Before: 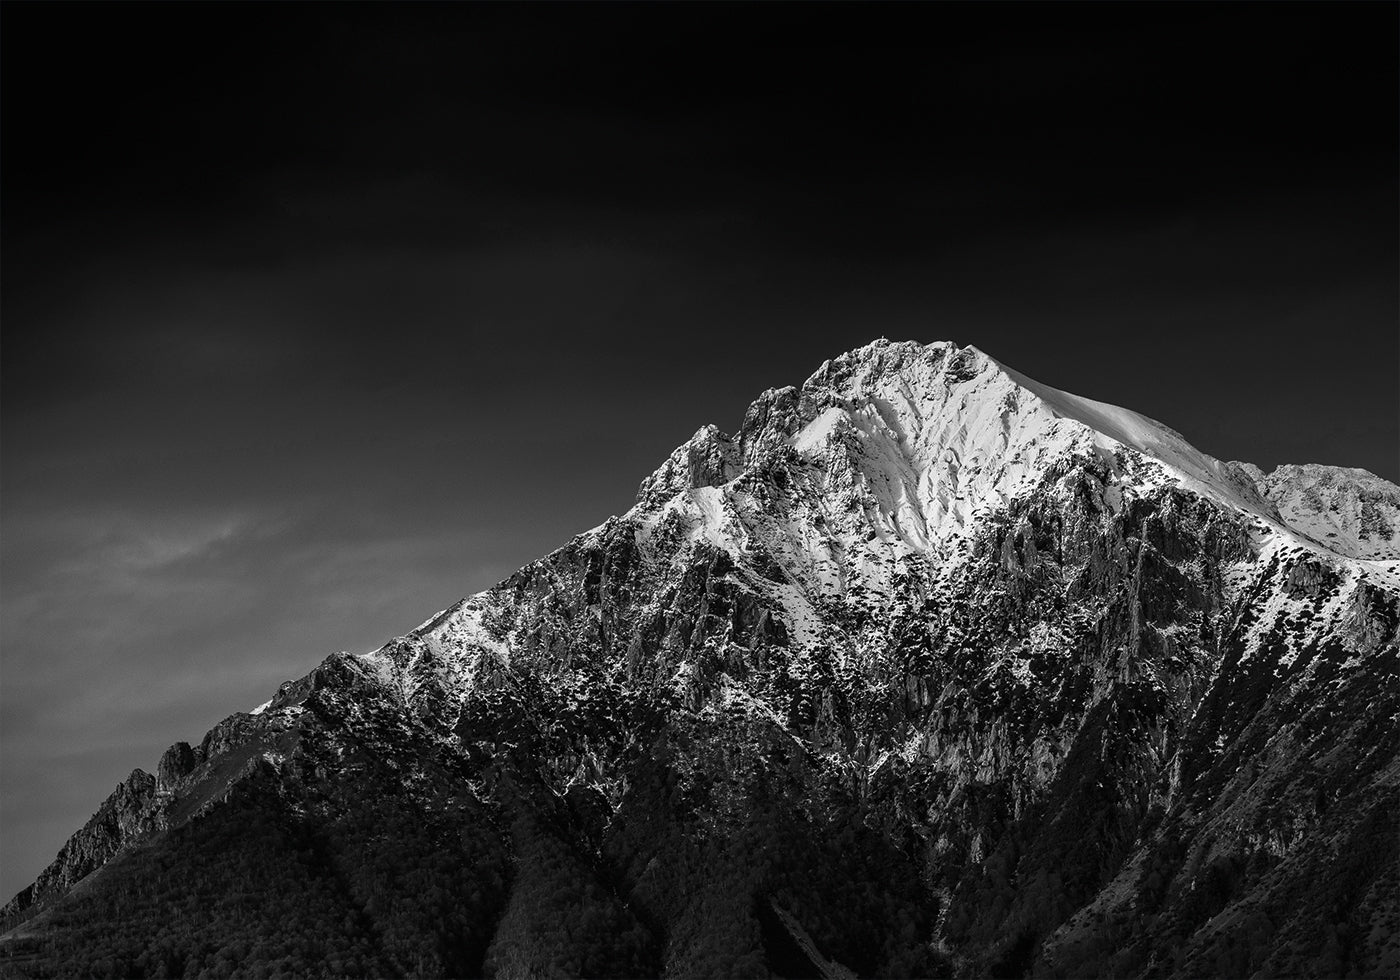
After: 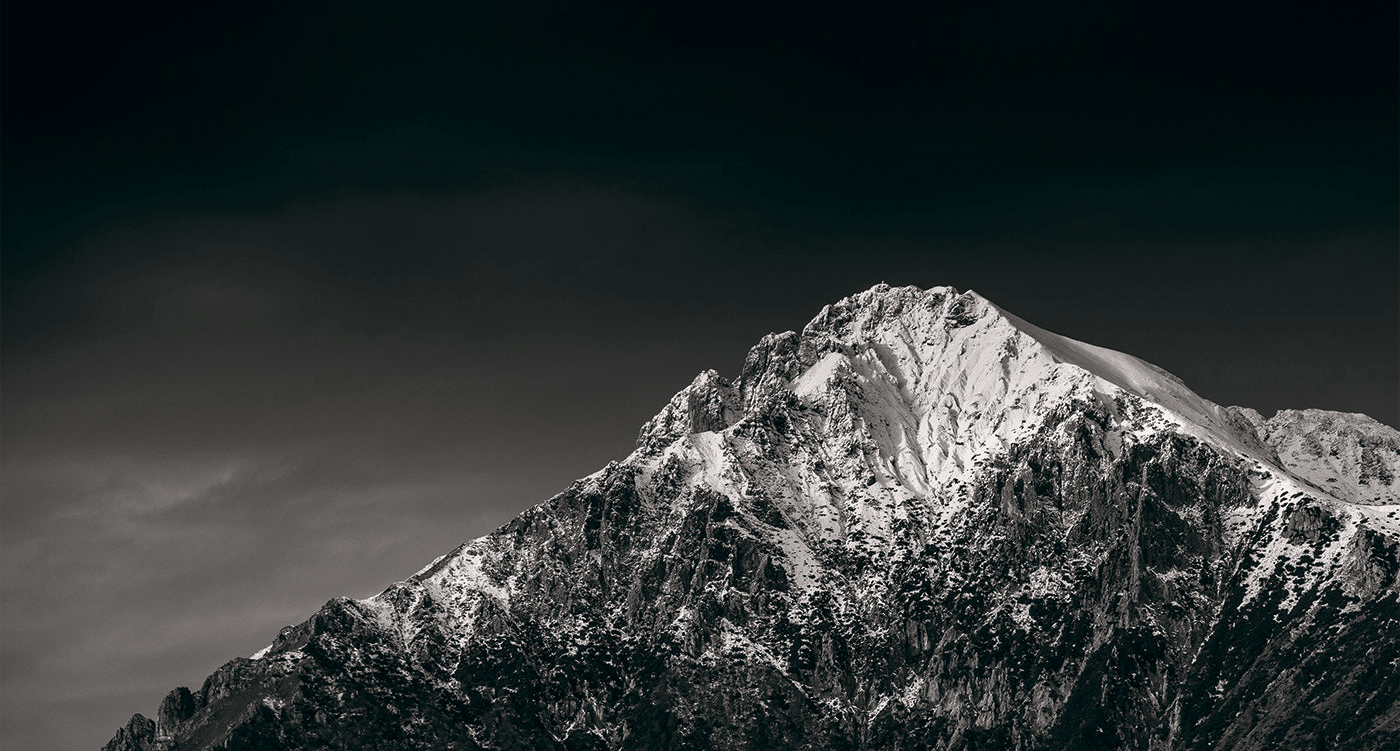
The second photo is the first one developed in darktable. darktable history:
crop: top 5.667%, bottom 17.637%
color balance: lift [1, 0.998, 1.001, 1.002], gamma [1, 1.02, 1, 0.98], gain [1, 1.02, 1.003, 0.98]
